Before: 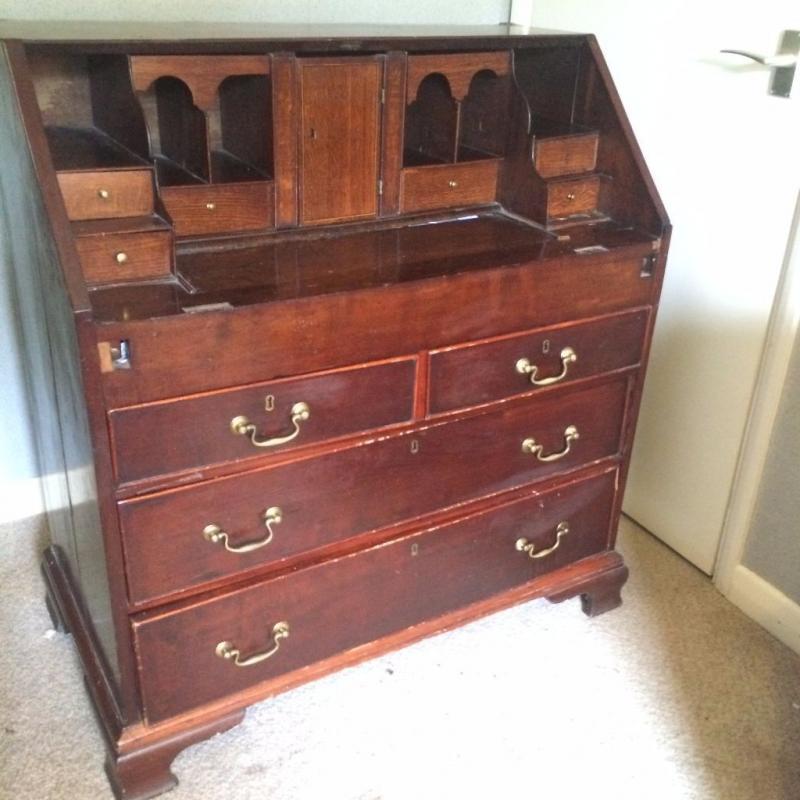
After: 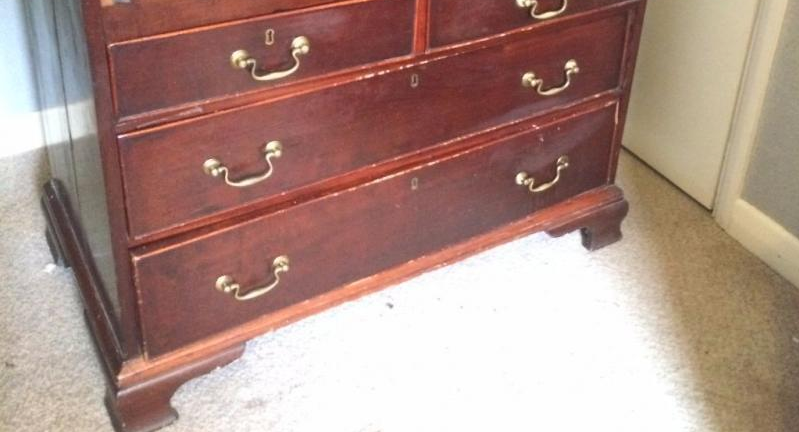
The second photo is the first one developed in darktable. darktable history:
crop and rotate: top 45.945%, right 0.125%
contrast brightness saturation: contrast 0.071
